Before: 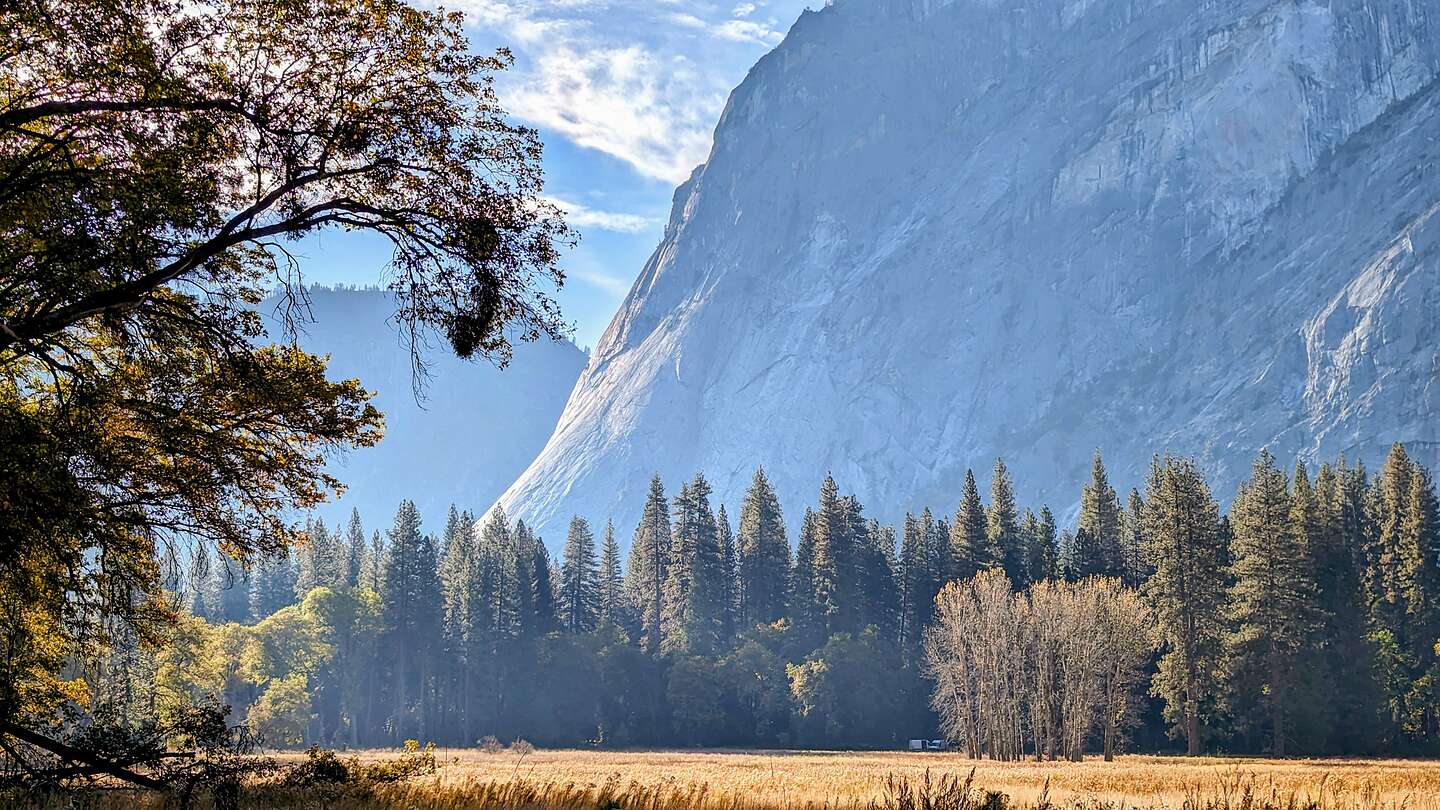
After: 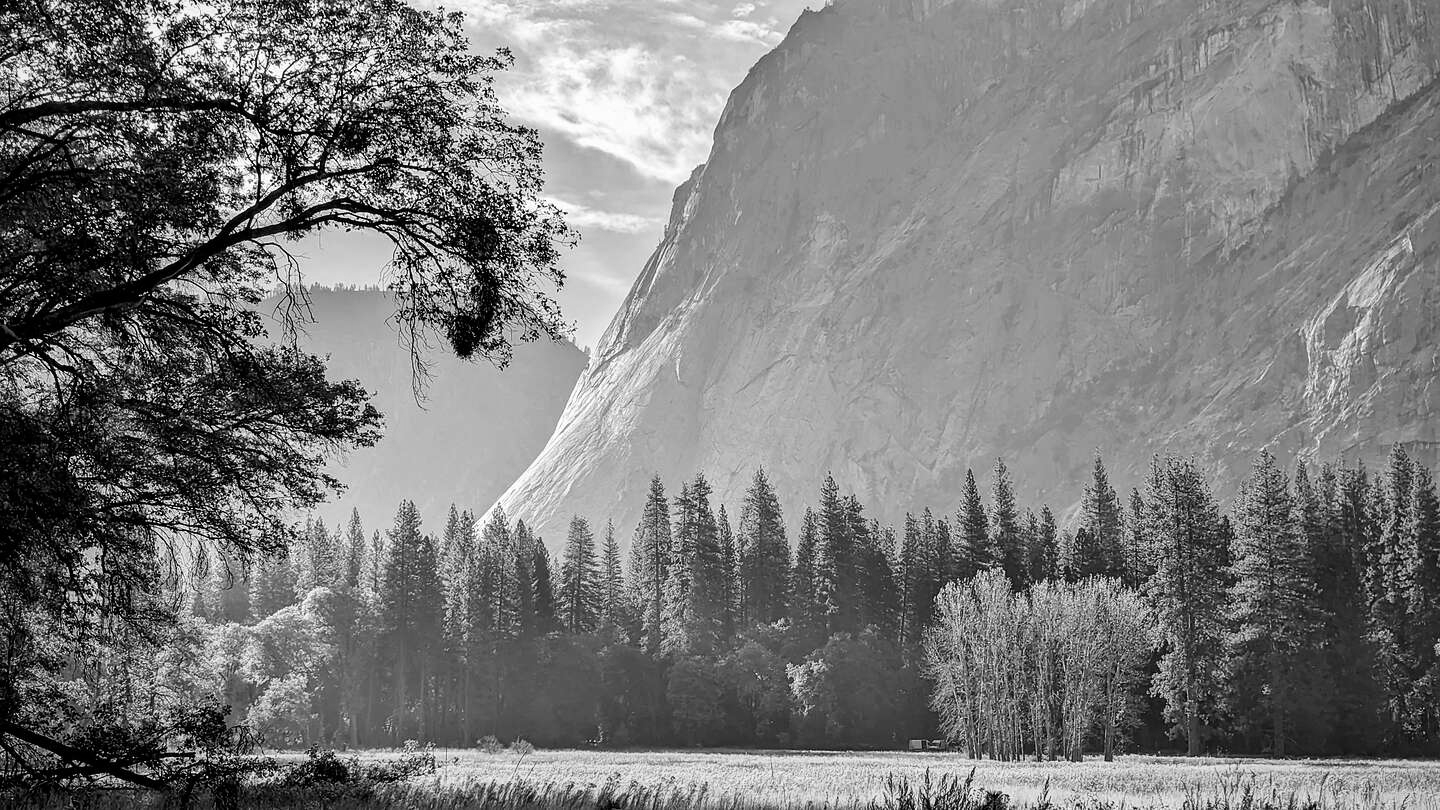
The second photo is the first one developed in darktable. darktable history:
vignetting: brightness -0.167
color zones: curves: ch1 [(0, -0.394) (0.143, -0.394) (0.286, -0.394) (0.429, -0.392) (0.571, -0.391) (0.714, -0.391) (0.857, -0.391) (1, -0.394)]
contrast brightness saturation: contrast 0.06, brightness -0.01, saturation -0.23
